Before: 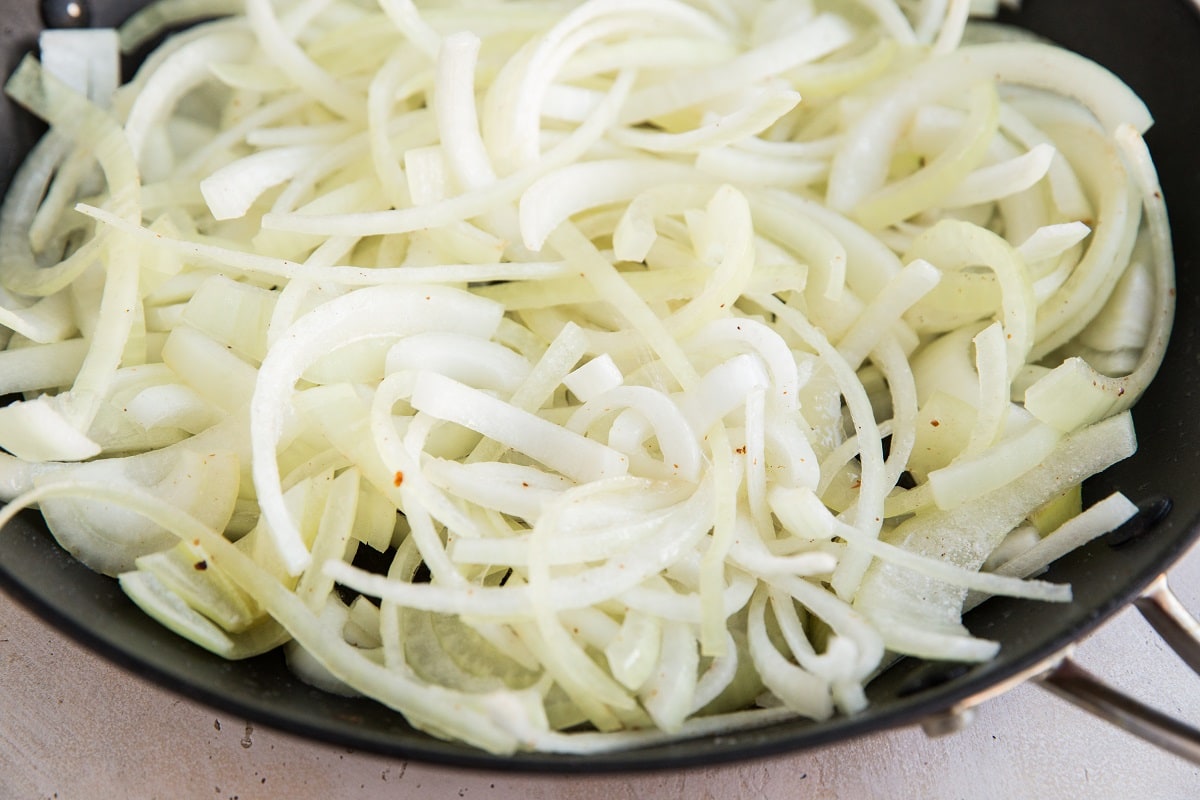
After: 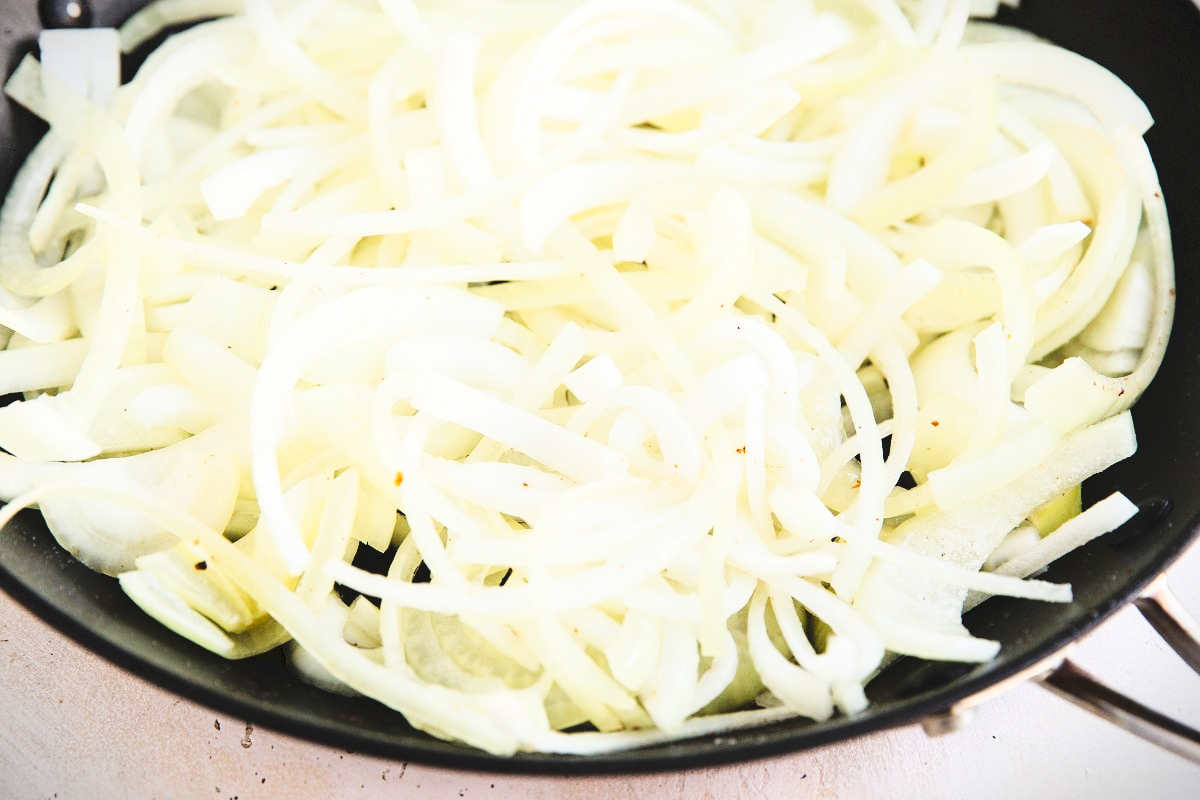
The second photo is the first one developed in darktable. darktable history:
base curve: curves: ch0 [(0, 0) (0.028, 0.03) (0.121, 0.232) (0.46, 0.748) (0.859, 0.968) (1, 1)]
vignetting: fall-off start 100%, brightness -0.406, saturation -0.3, width/height ratio 1.324, dithering 8-bit output, unbound false
tone curve: curves: ch0 [(0, 0) (0.003, 0.072) (0.011, 0.077) (0.025, 0.082) (0.044, 0.094) (0.069, 0.106) (0.1, 0.125) (0.136, 0.145) (0.177, 0.173) (0.224, 0.216) (0.277, 0.281) (0.335, 0.356) (0.399, 0.436) (0.468, 0.53) (0.543, 0.629) (0.623, 0.724) (0.709, 0.808) (0.801, 0.88) (0.898, 0.941) (1, 1)], preserve colors none
tone equalizer: on, module defaults
local contrast: mode bilateral grid, contrast 15, coarseness 36, detail 105%, midtone range 0.2
